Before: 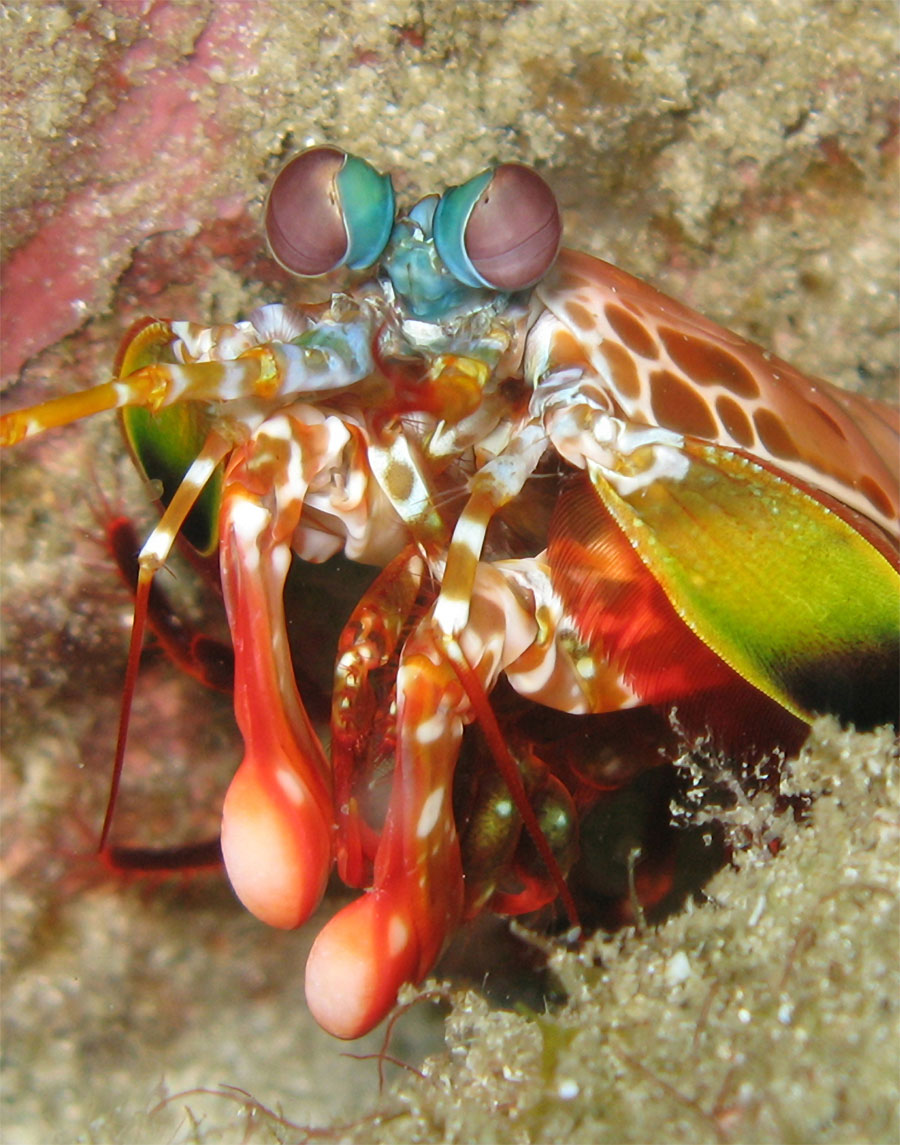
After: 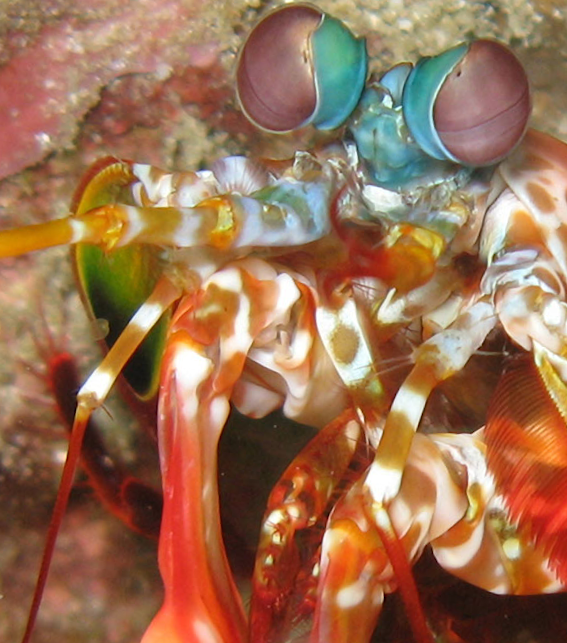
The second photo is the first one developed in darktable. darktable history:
crop and rotate: angle -5.62°, left 2.054%, top 6.998%, right 27.333%, bottom 30.07%
